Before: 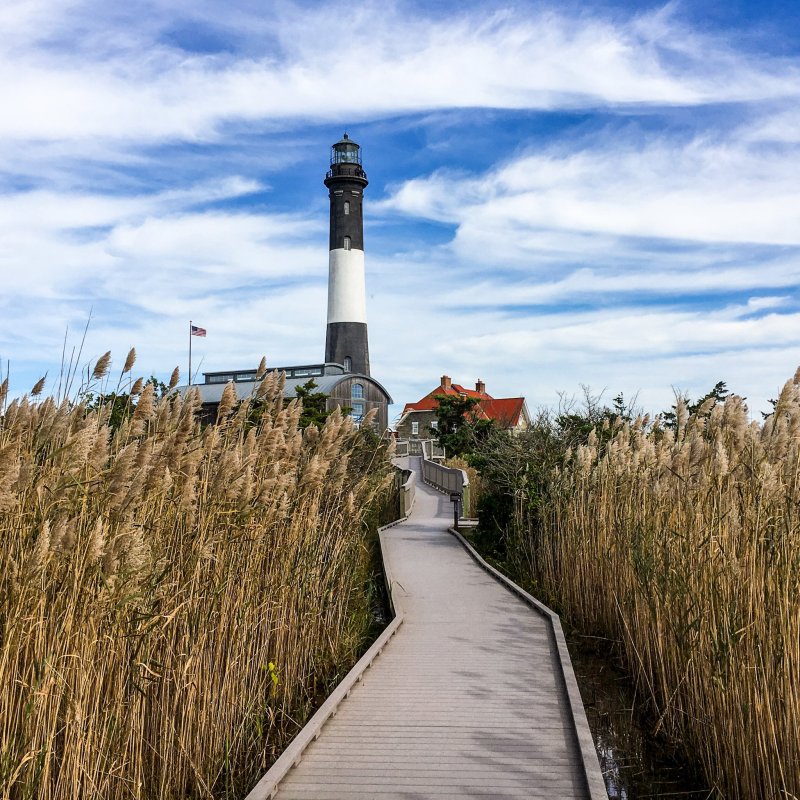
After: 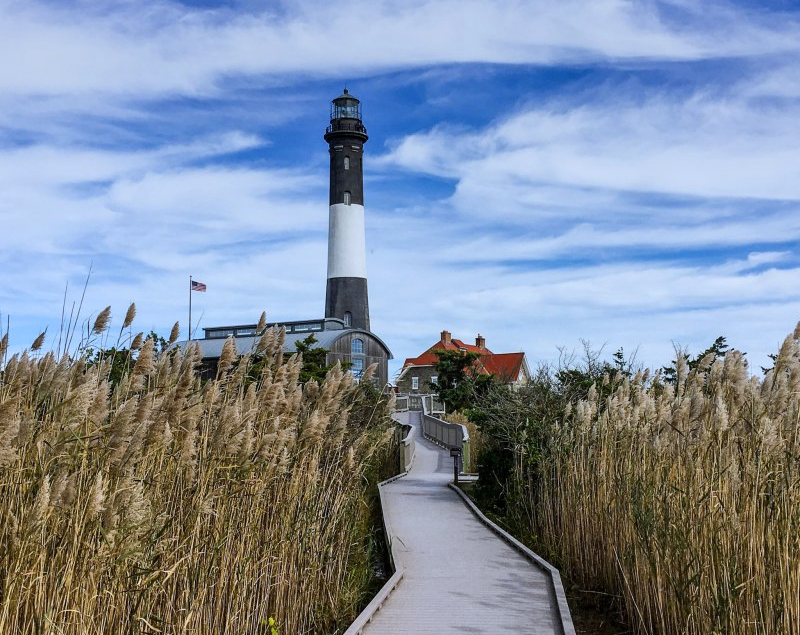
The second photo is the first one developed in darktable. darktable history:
crop and rotate: top 5.667%, bottom 14.937%
white balance: red 0.931, blue 1.11
graduated density: on, module defaults
